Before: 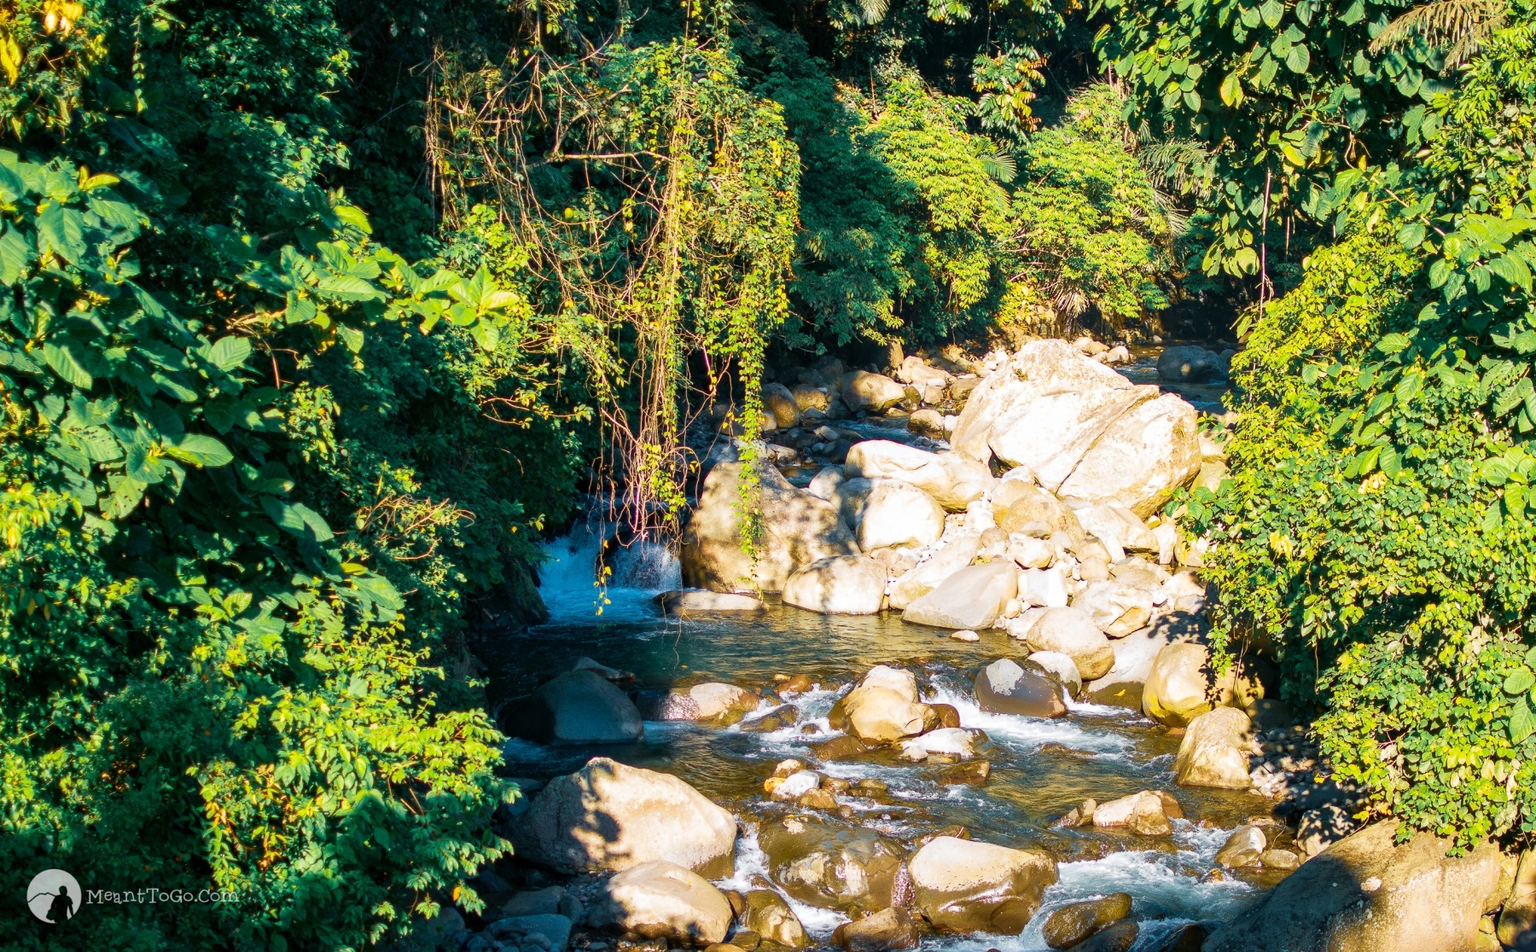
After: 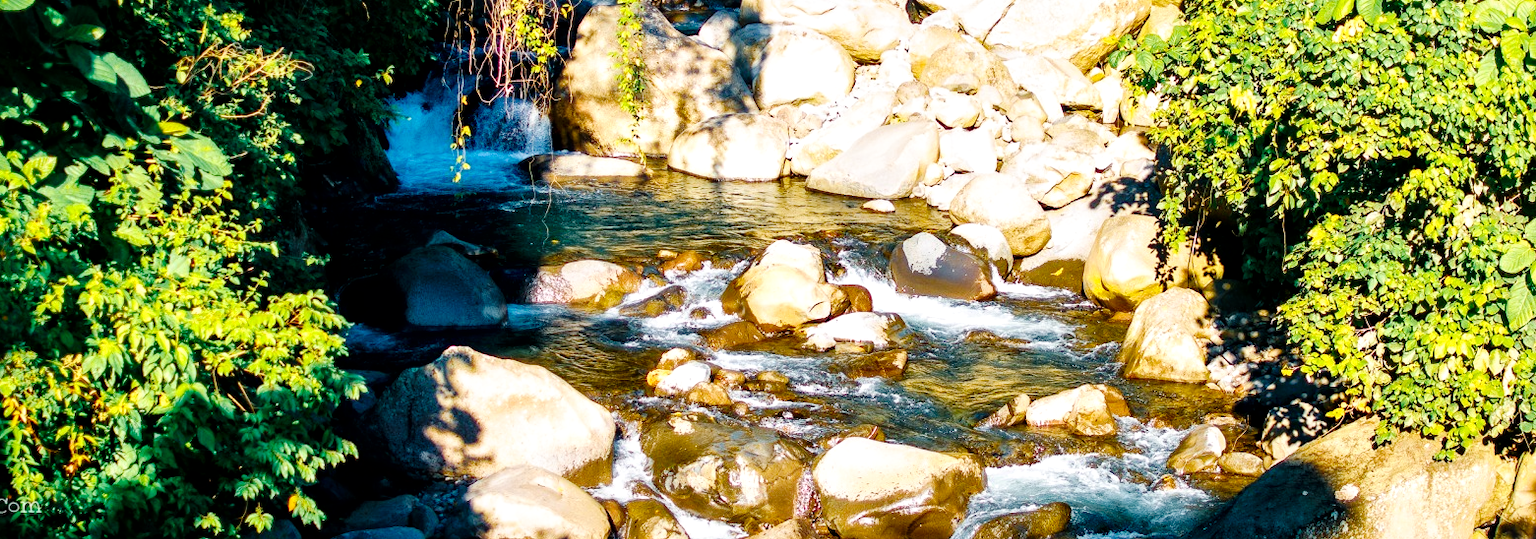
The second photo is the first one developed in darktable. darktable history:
crop and rotate: left 13.274%, top 48.037%, bottom 2.856%
tone curve: curves: ch0 [(0, 0) (0.003, 0.003) (0.011, 0.005) (0.025, 0.008) (0.044, 0.012) (0.069, 0.02) (0.1, 0.031) (0.136, 0.047) (0.177, 0.088) (0.224, 0.141) (0.277, 0.222) (0.335, 0.32) (0.399, 0.422) (0.468, 0.523) (0.543, 0.623) (0.623, 0.716) (0.709, 0.796) (0.801, 0.878) (0.898, 0.957) (1, 1)], preserve colors none
local contrast: mode bilateral grid, contrast 20, coarseness 50, detail 150%, midtone range 0.2
